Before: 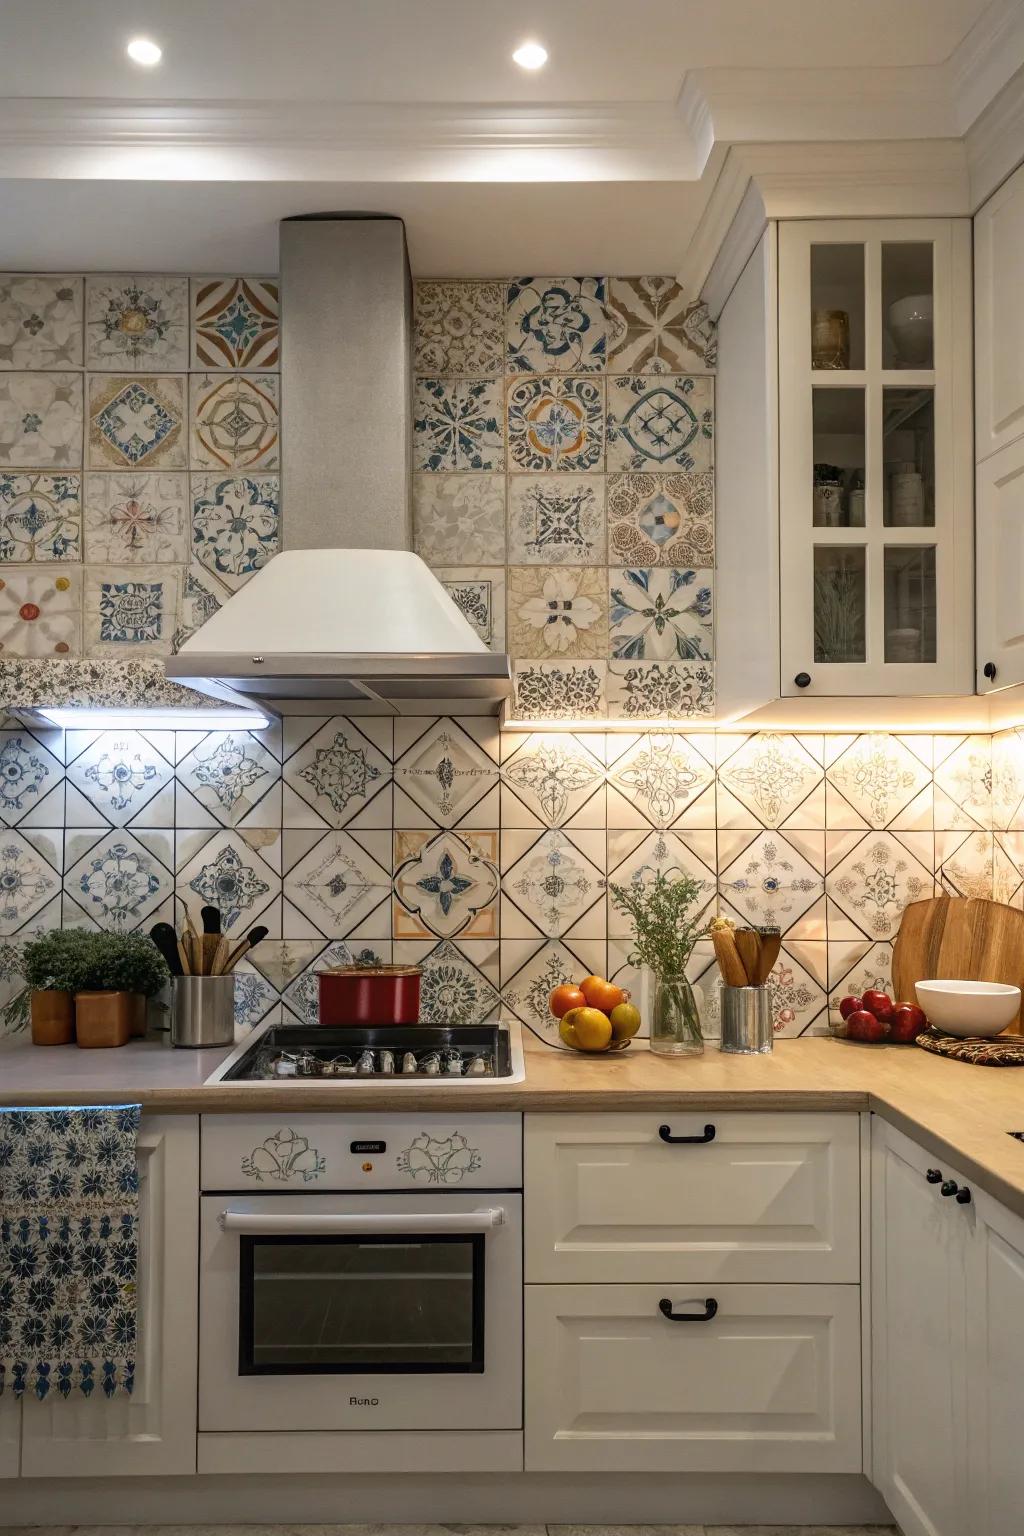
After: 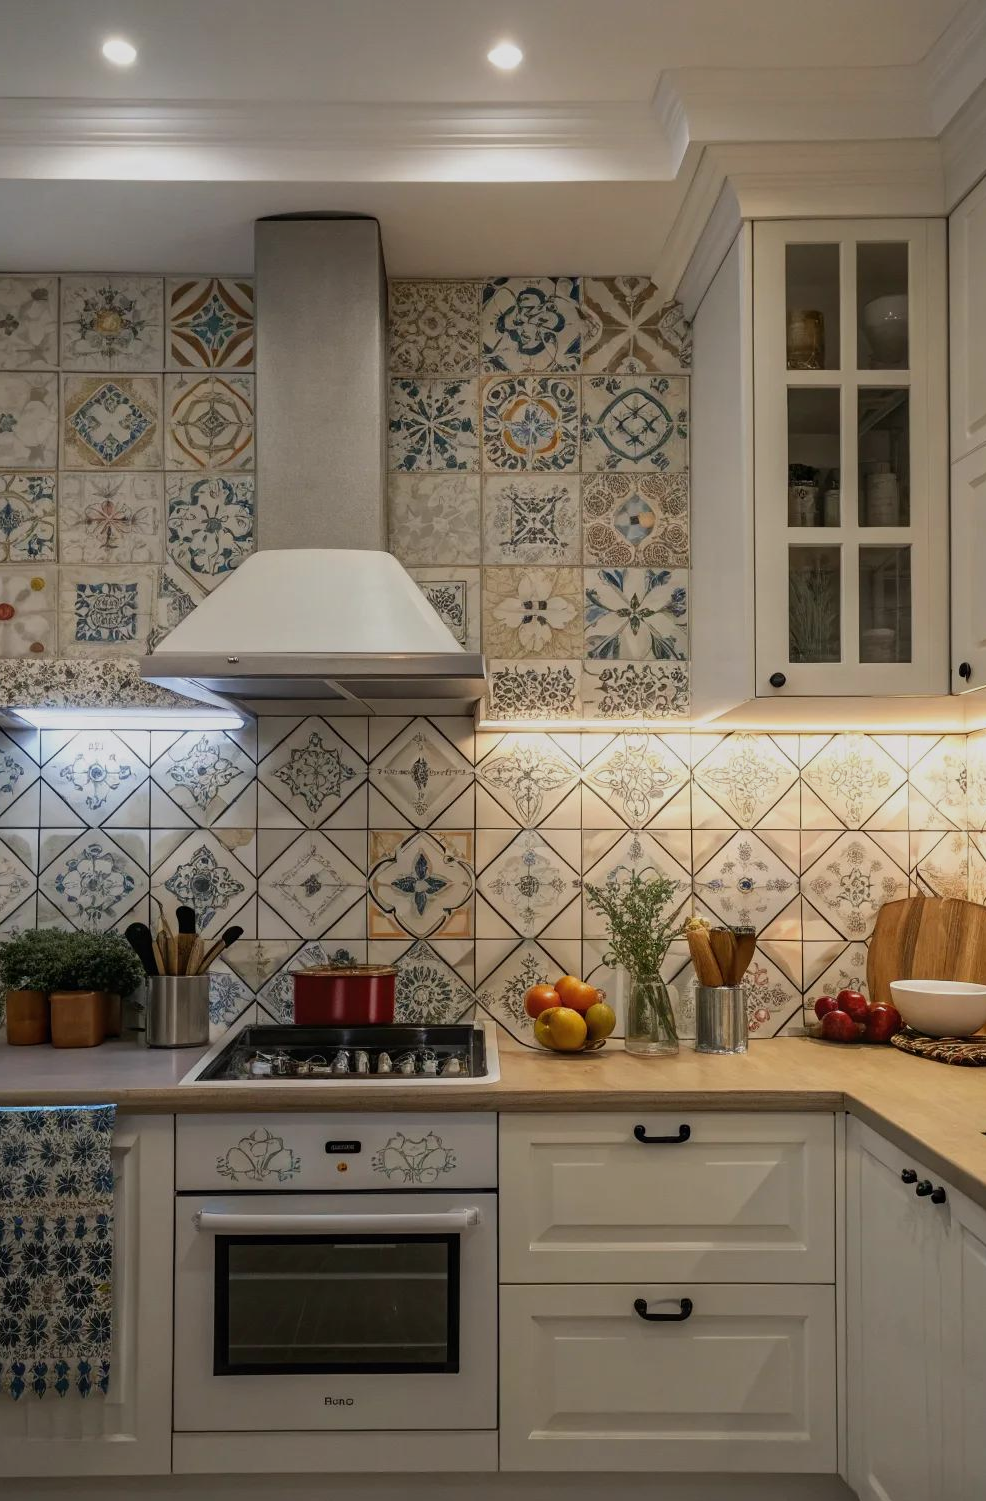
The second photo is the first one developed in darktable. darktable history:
crop and rotate: left 2.536%, right 1.107%, bottom 2.246%
exposure: exposure -0.462 EV, compensate highlight preservation false
